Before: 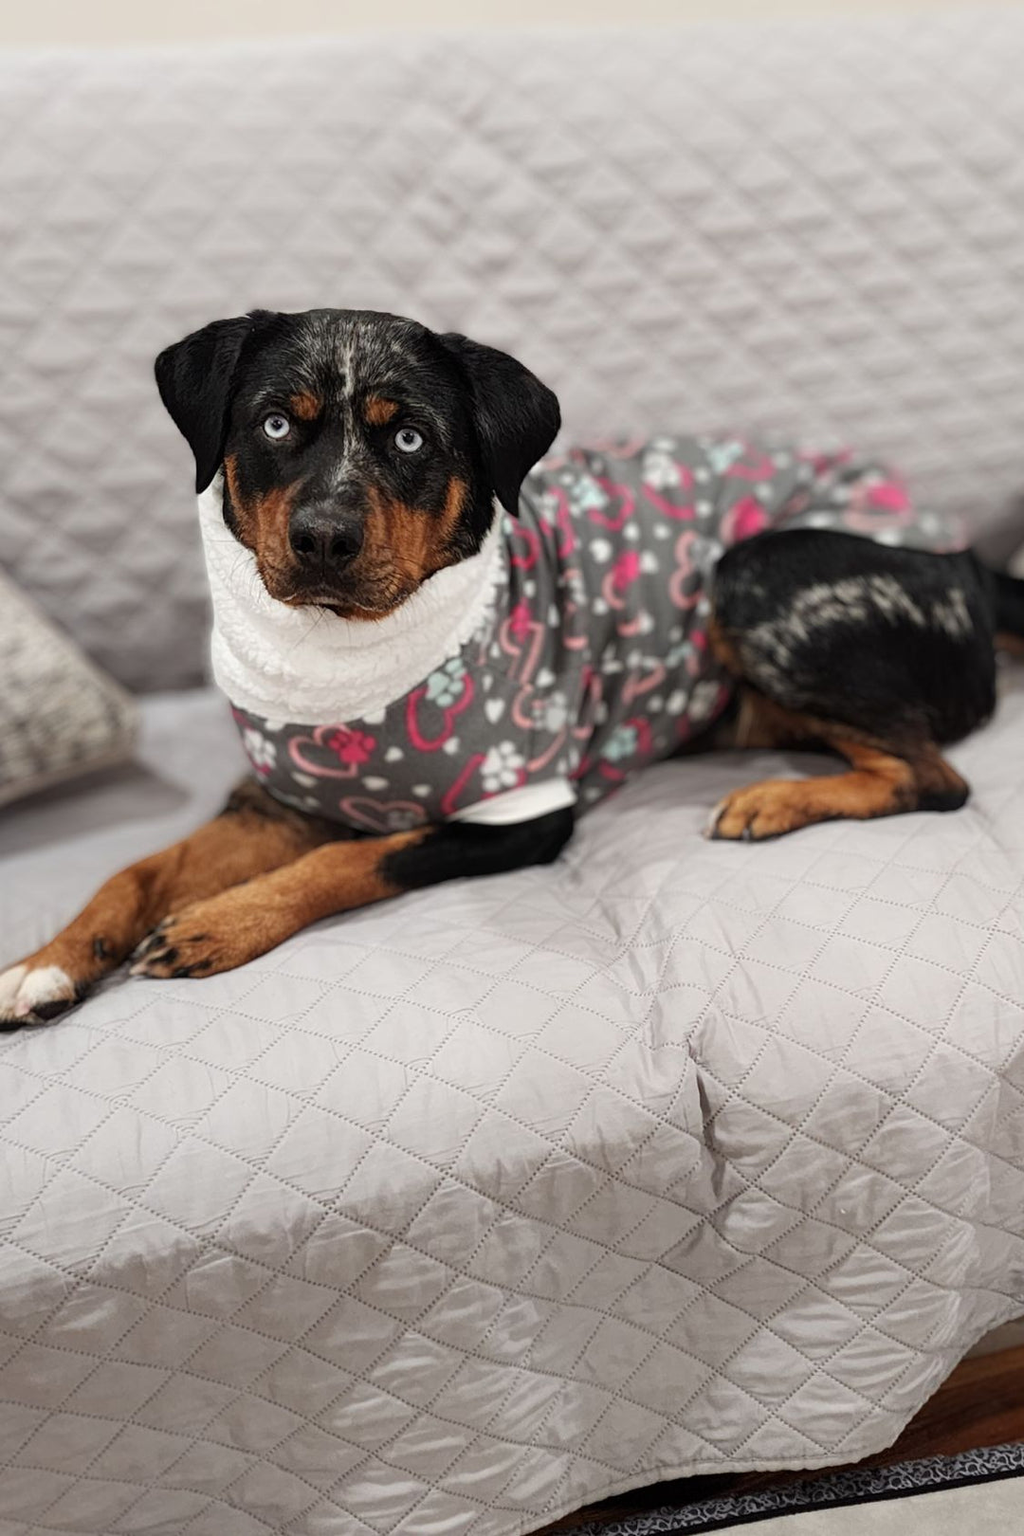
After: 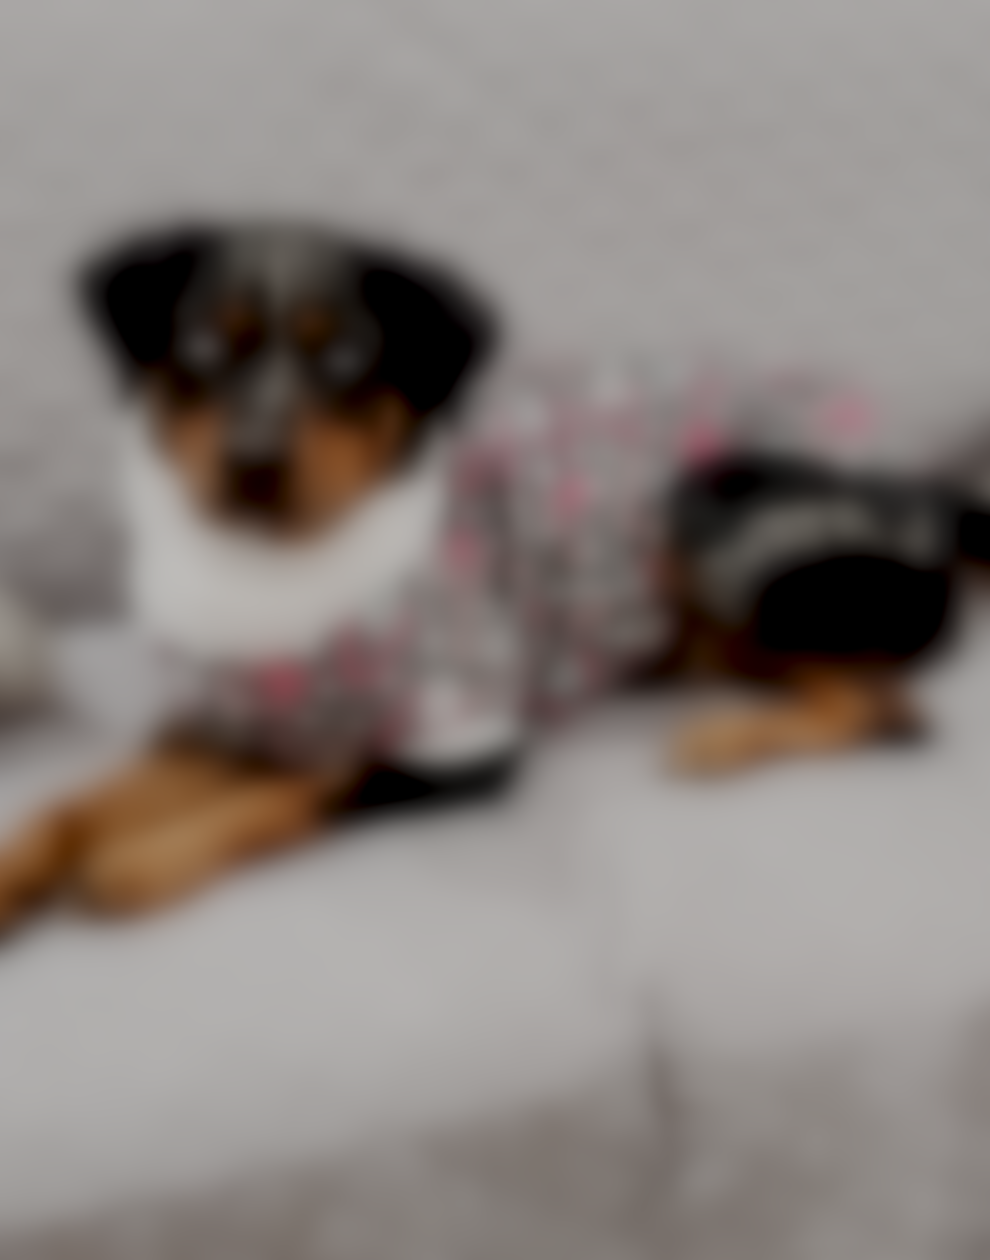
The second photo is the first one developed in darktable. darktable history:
filmic rgb: black relative exposure -7 EV, white relative exposure 6 EV, threshold 3 EV, target black luminance 0%, hardness 2.73, latitude 61.22%, contrast 0.691, highlights saturation mix 10%, shadows ↔ highlights balance -0.073%, preserve chrominance no, color science v4 (2020), iterations of high-quality reconstruction 10, contrast in shadows soft, contrast in highlights soft, enable highlight reconstruction true
bloom: size 5%, threshold 95%, strength 15%
crop: left 8.155%, top 6.611%, bottom 15.385%
lowpass: radius 16, unbound 0
contrast equalizer: octaves 7, y [[0.6 ×6], [0.55 ×6], [0 ×6], [0 ×6], [0 ×6]], mix 0.15
local contrast: detail 150%
